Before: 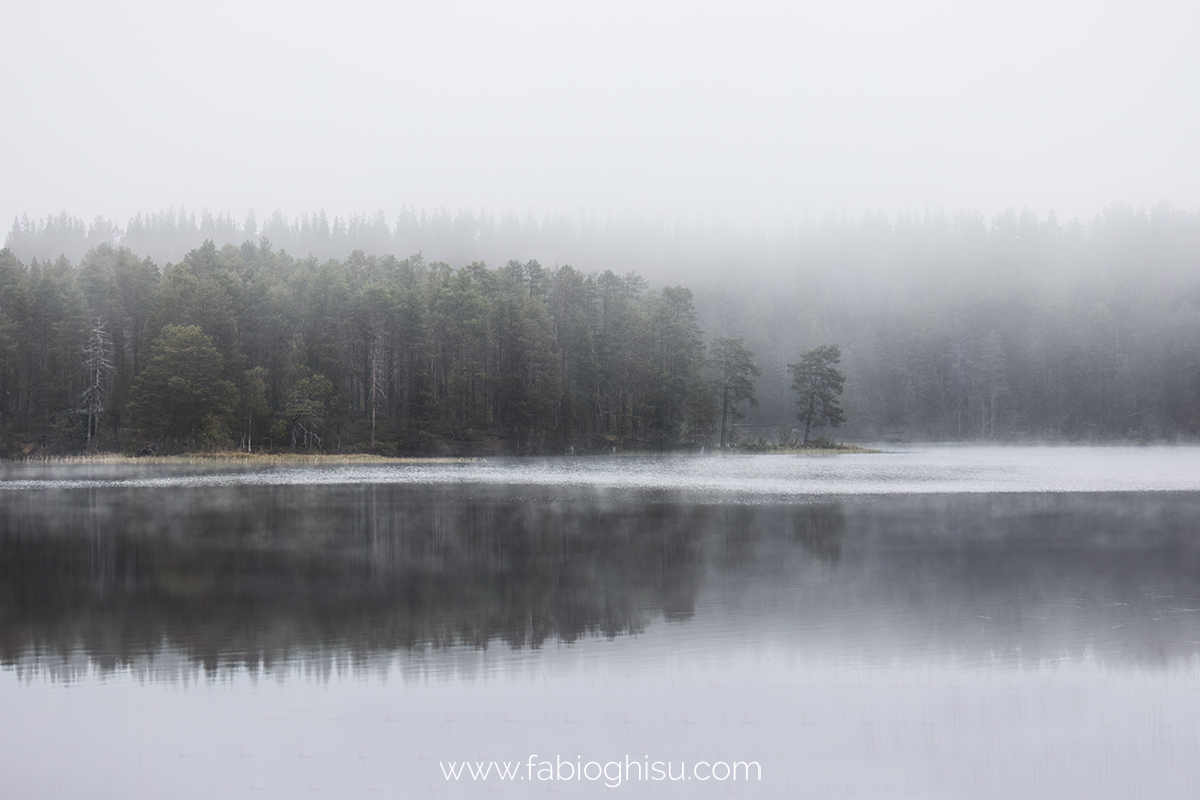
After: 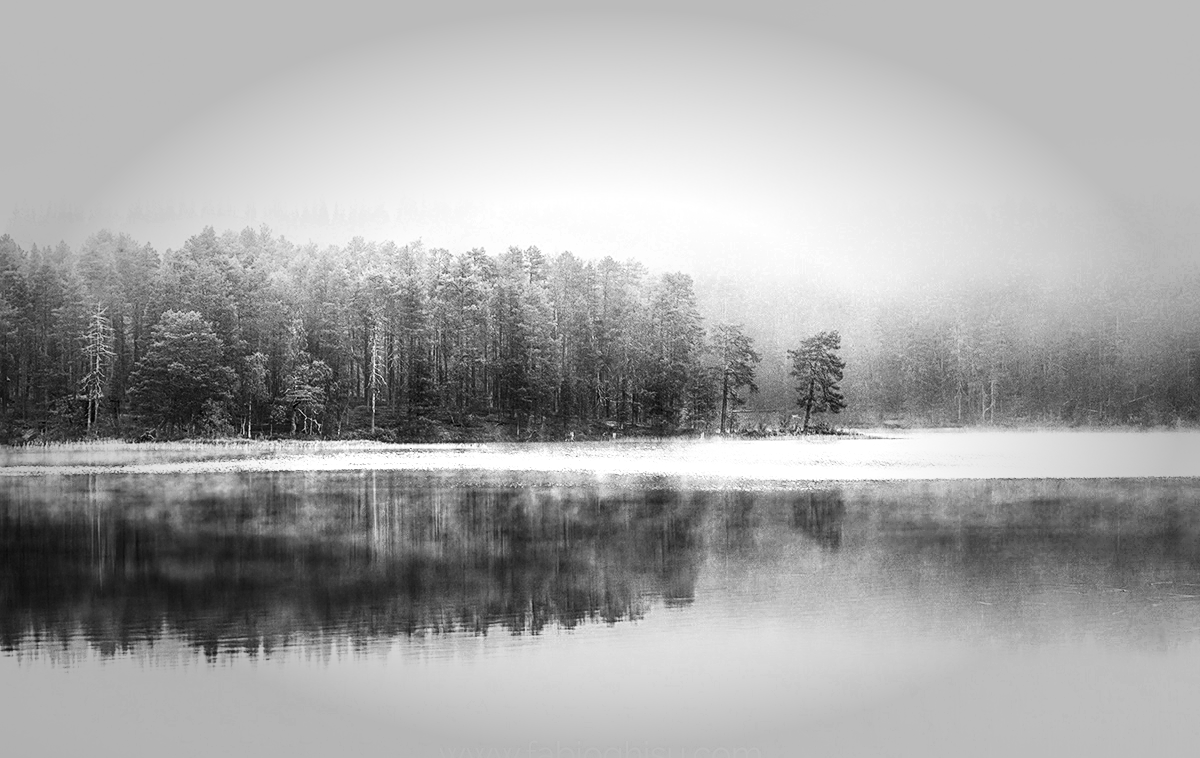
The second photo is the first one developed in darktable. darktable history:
crop and rotate: top 1.984%, bottom 3.178%
color zones: curves: ch0 [(0.002, 0.589) (0.107, 0.484) (0.146, 0.249) (0.217, 0.352) (0.309, 0.525) (0.39, 0.404) (0.455, 0.169) (0.597, 0.055) (0.724, 0.212) (0.775, 0.691) (0.869, 0.571) (1, 0.587)]; ch1 [(0, 0) (0.143, 0) (0.286, 0) (0.429, 0) (0.571, 0) (0.714, 0) (0.857, 0)]
sharpen: on, module defaults
base curve: curves: ch0 [(0, 0) (0.007, 0.004) (0.027, 0.03) (0.046, 0.07) (0.207, 0.54) (0.442, 0.872) (0.673, 0.972) (1, 1)], preserve colors none
local contrast: on, module defaults
contrast equalizer: octaves 7, y [[0.6 ×6], [0.55 ×6], [0 ×6], [0 ×6], [0 ×6]]
vignetting: fall-off start 47.82%, automatic ratio true, width/height ratio 1.285
